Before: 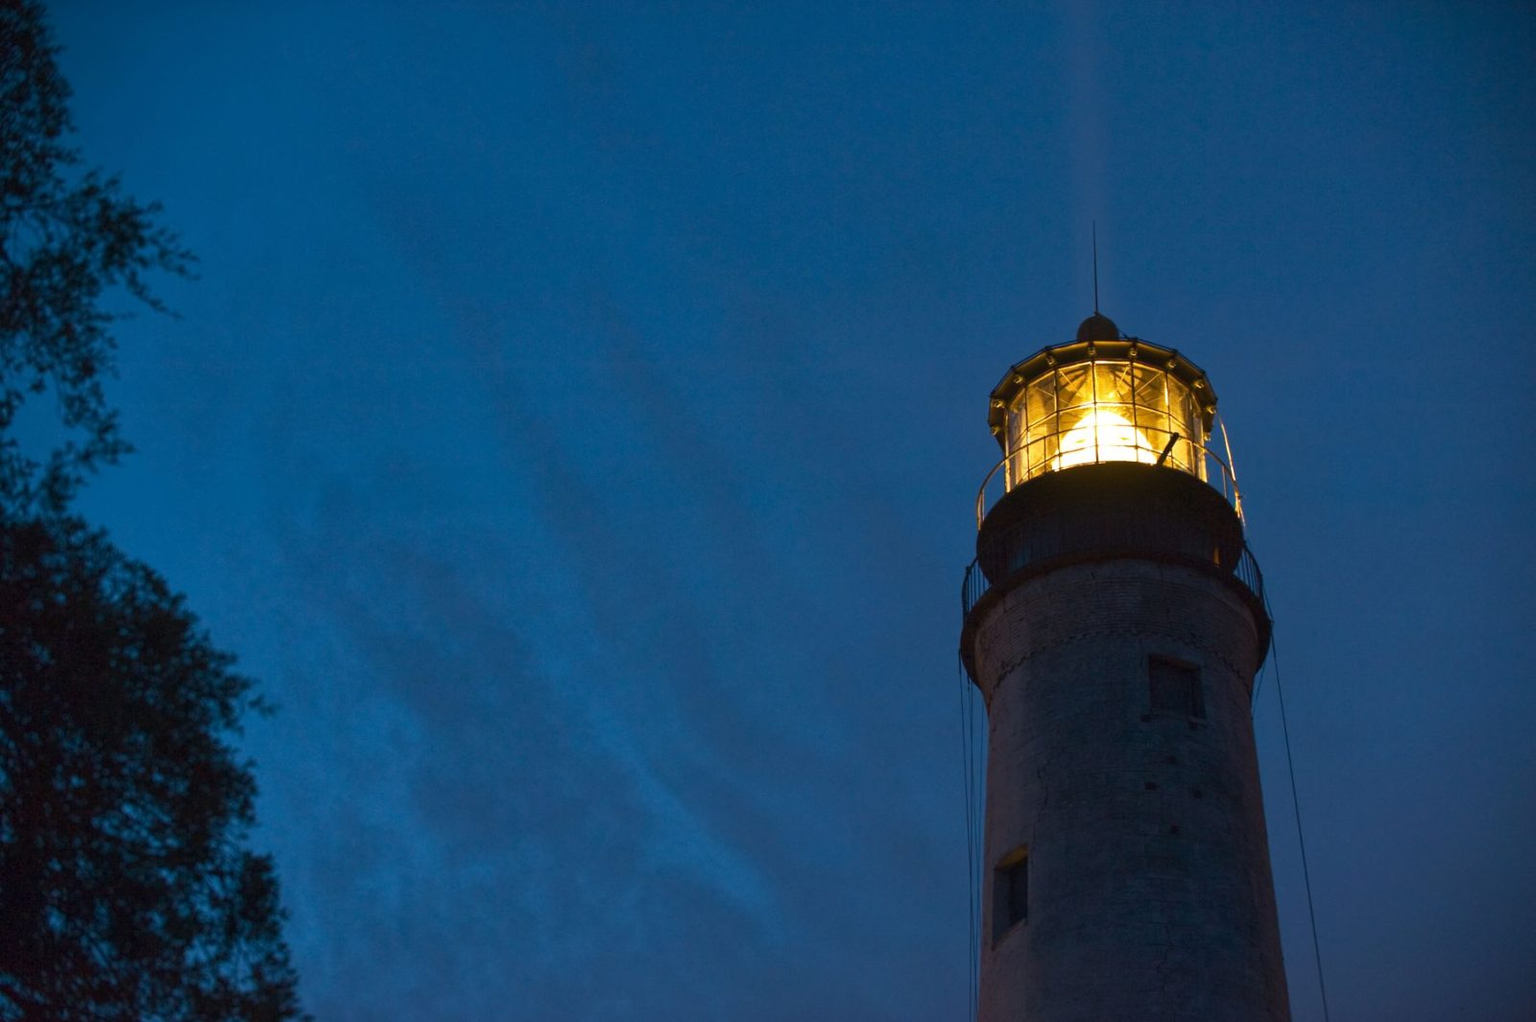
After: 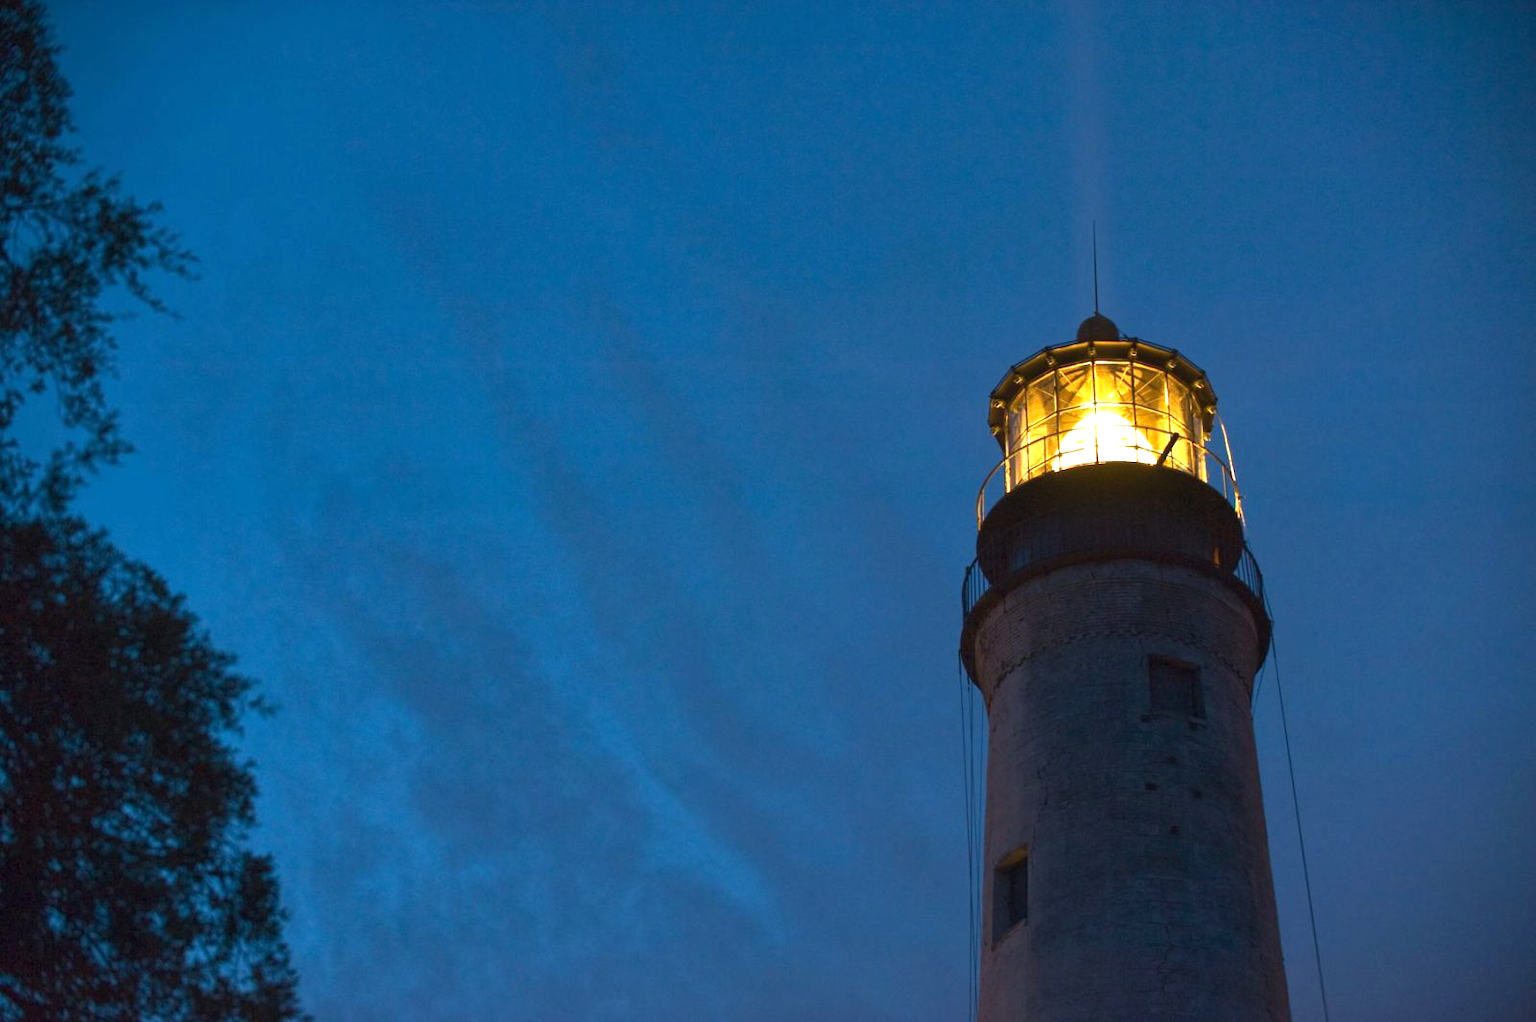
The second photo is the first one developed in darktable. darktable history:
exposure: exposure 0.636 EV, compensate highlight preservation false
rgb levels: preserve colors max RGB
